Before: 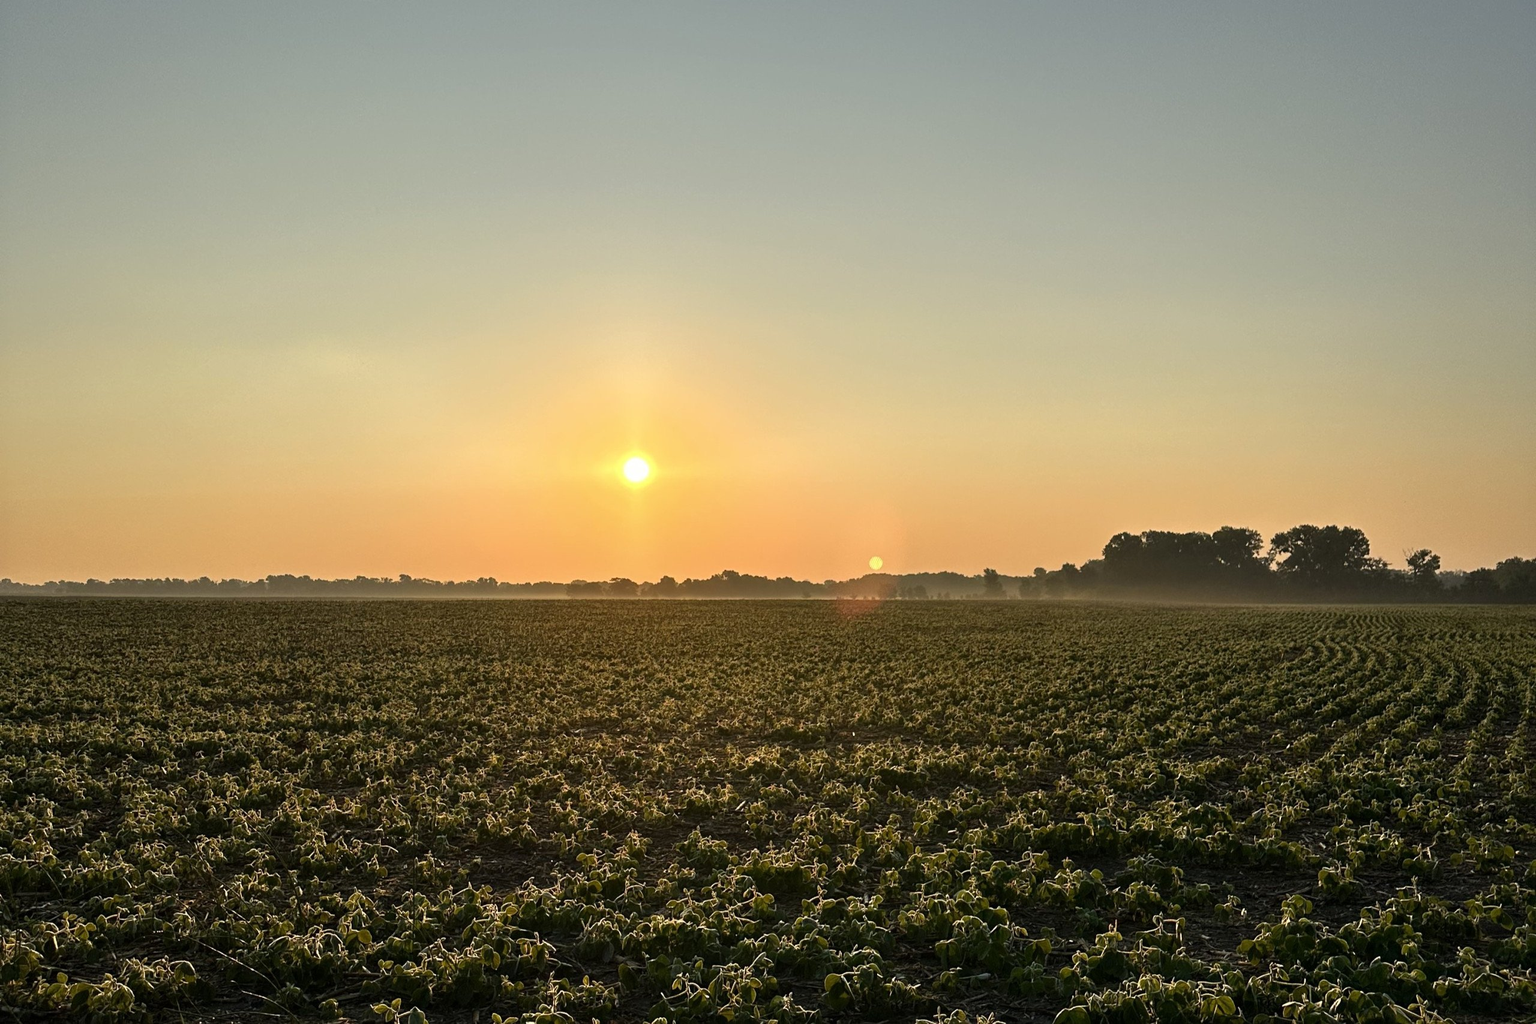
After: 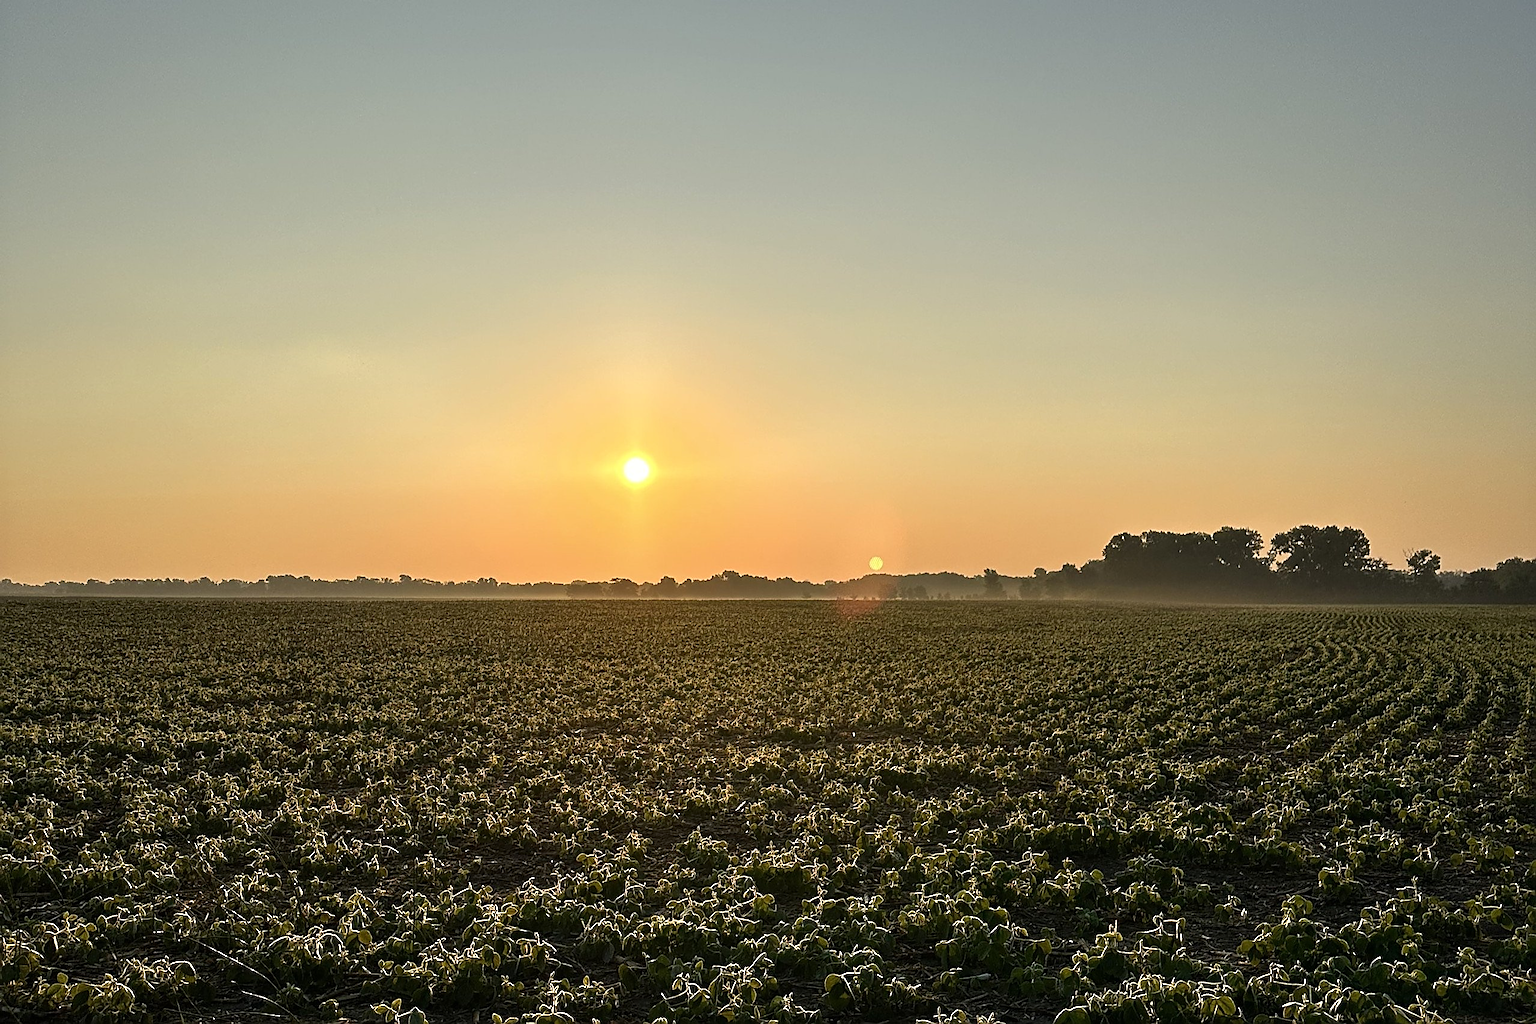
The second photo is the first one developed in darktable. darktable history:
sharpen: radius 1.4, amount 1.25, threshold 0.7
exposure: exposure 0.014 EV, compensate highlight preservation false
